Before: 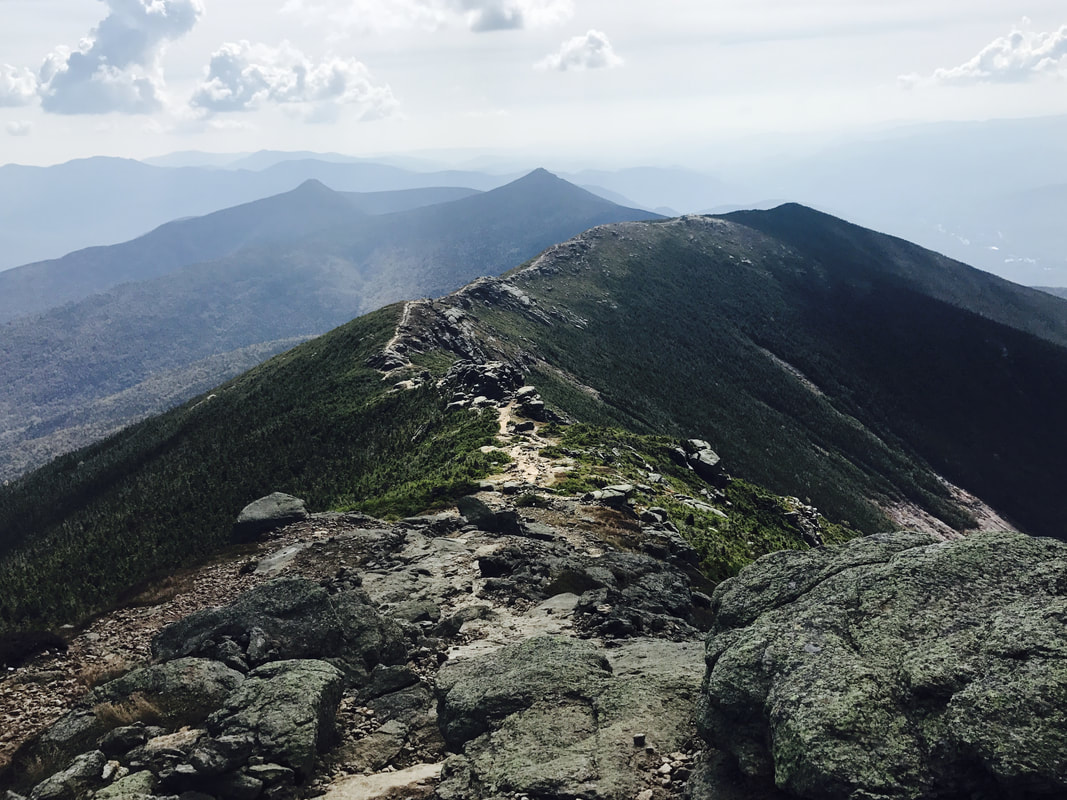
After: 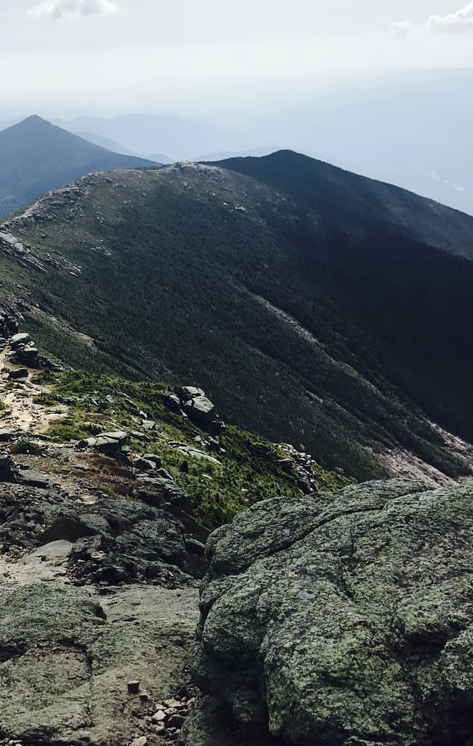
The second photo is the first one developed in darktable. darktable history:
crop: left 47.504%, top 6.742%, right 8.117%
